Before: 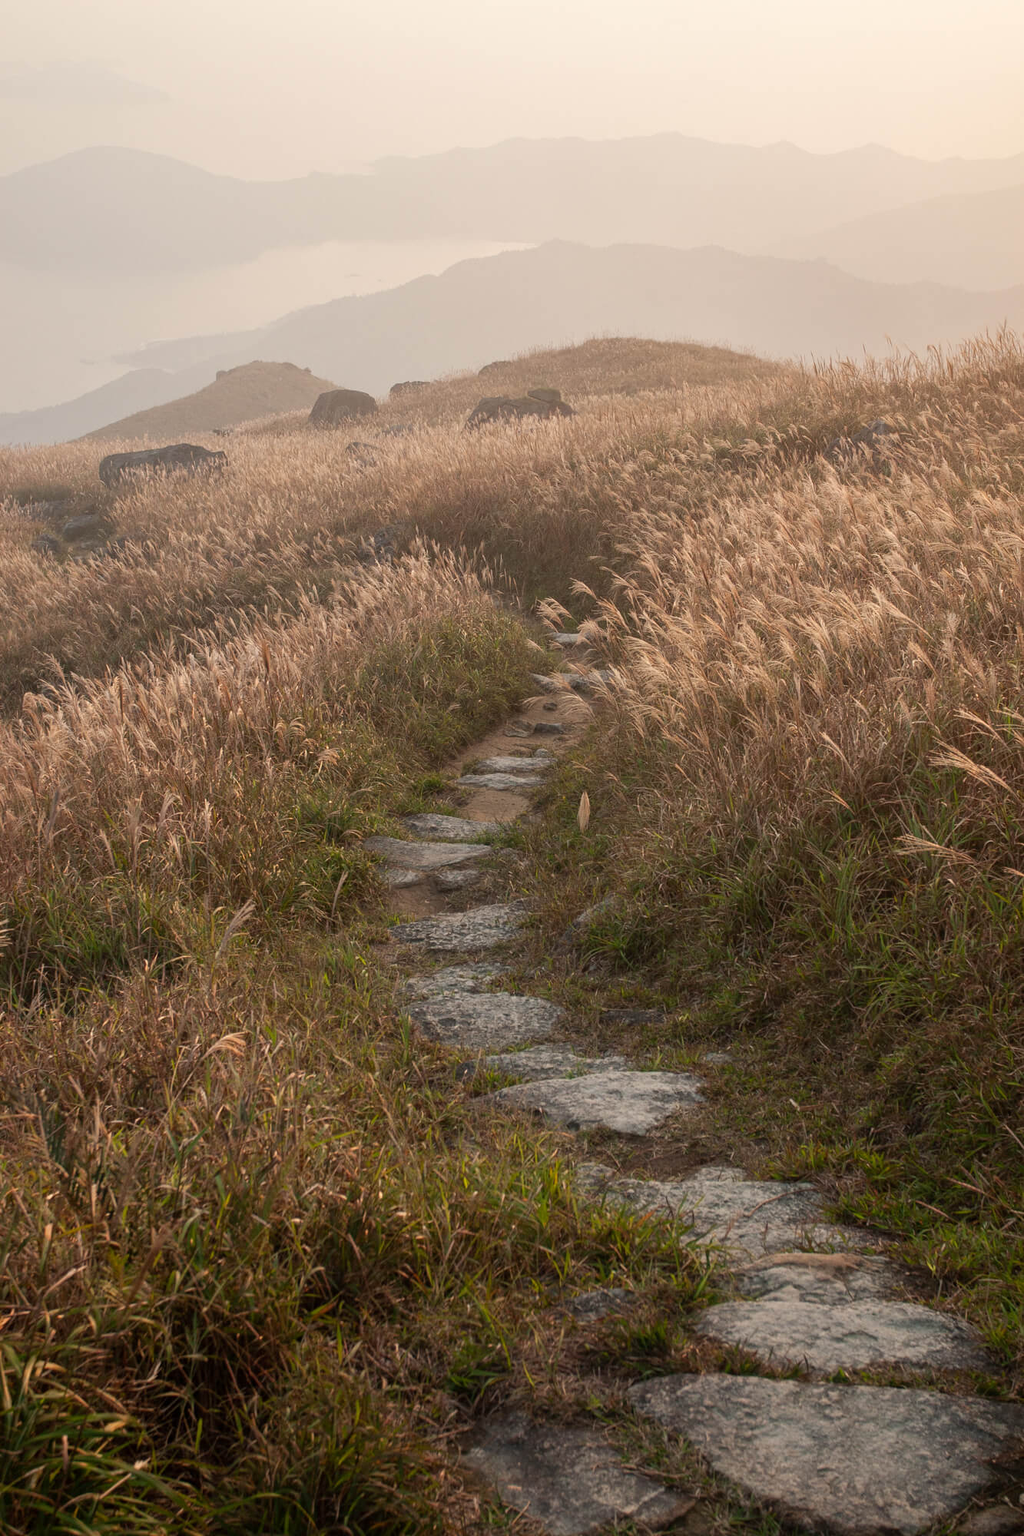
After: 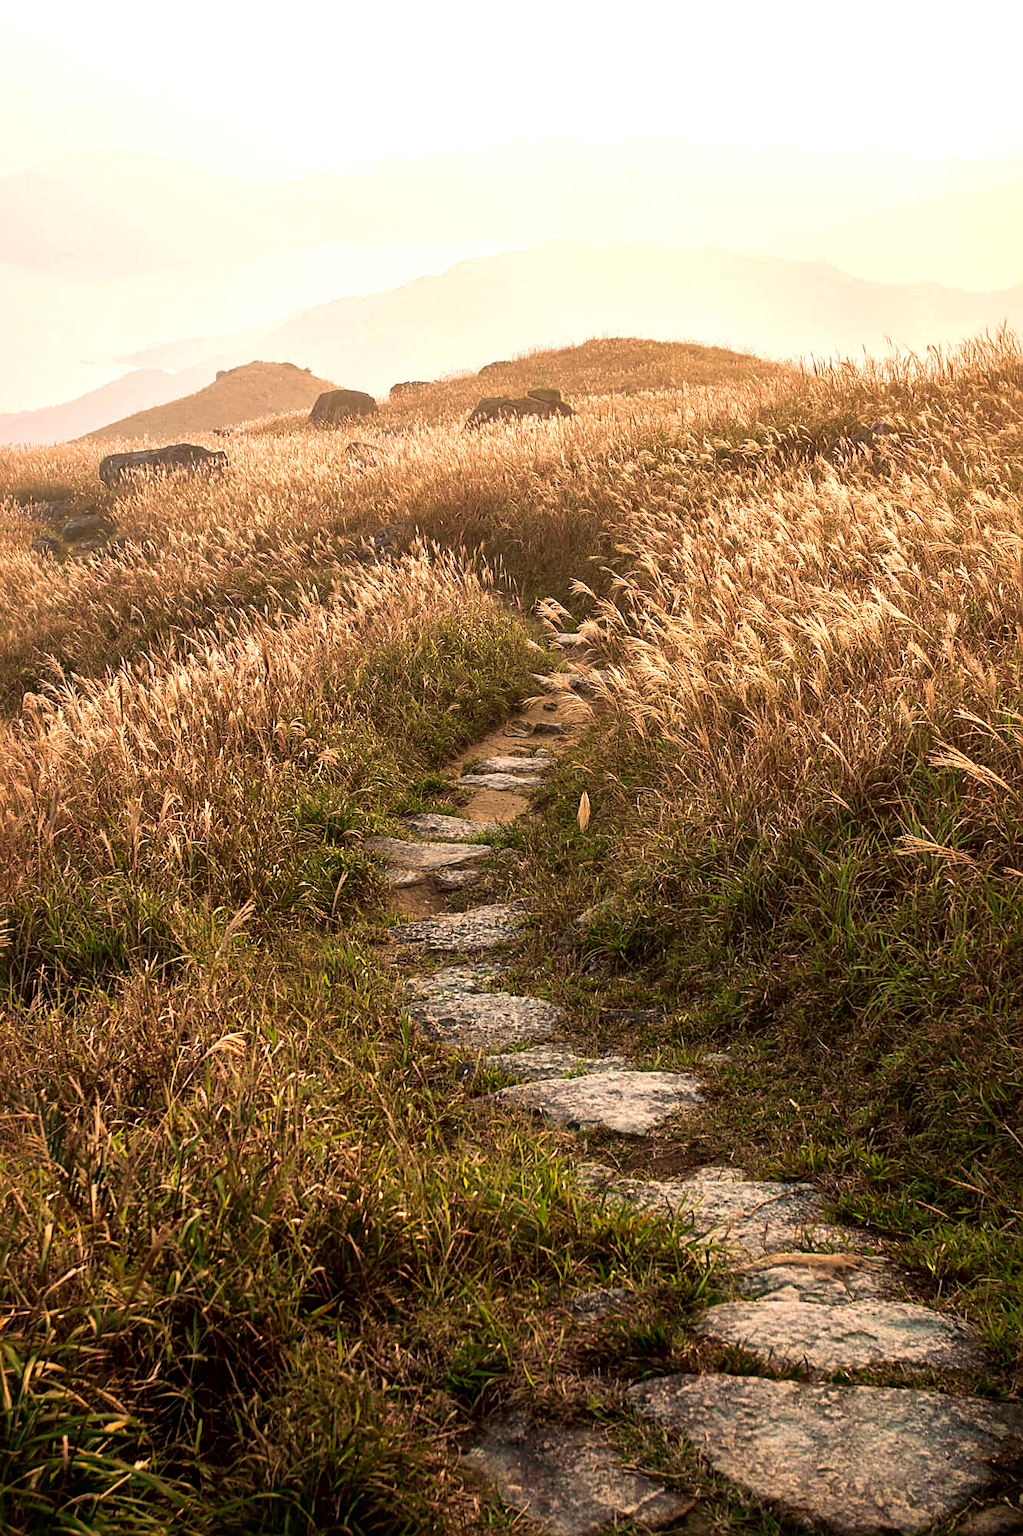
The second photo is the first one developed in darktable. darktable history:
sharpen: on, module defaults
local contrast: mode bilateral grid, contrast 26, coarseness 60, detail 151%, midtone range 0.2
tone equalizer: -8 EV -0.439 EV, -7 EV -0.413 EV, -6 EV -0.346 EV, -5 EV -0.259 EV, -3 EV 0.198 EV, -2 EV 0.337 EV, -1 EV 0.365 EV, +0 EV 0.41 EV
velvia: strength 66.68%, mid-tones bias 0.978
color balance rgb: highlights gain › chroma 1.063%, highlights gain › hue 54.1°, perceptual saturation grading › global saturation 19.326%, perceptual brilliance grading › highlights 10.922%, perceptual brilliance grading › shadows -10.928%, global vibrance 9.614%
